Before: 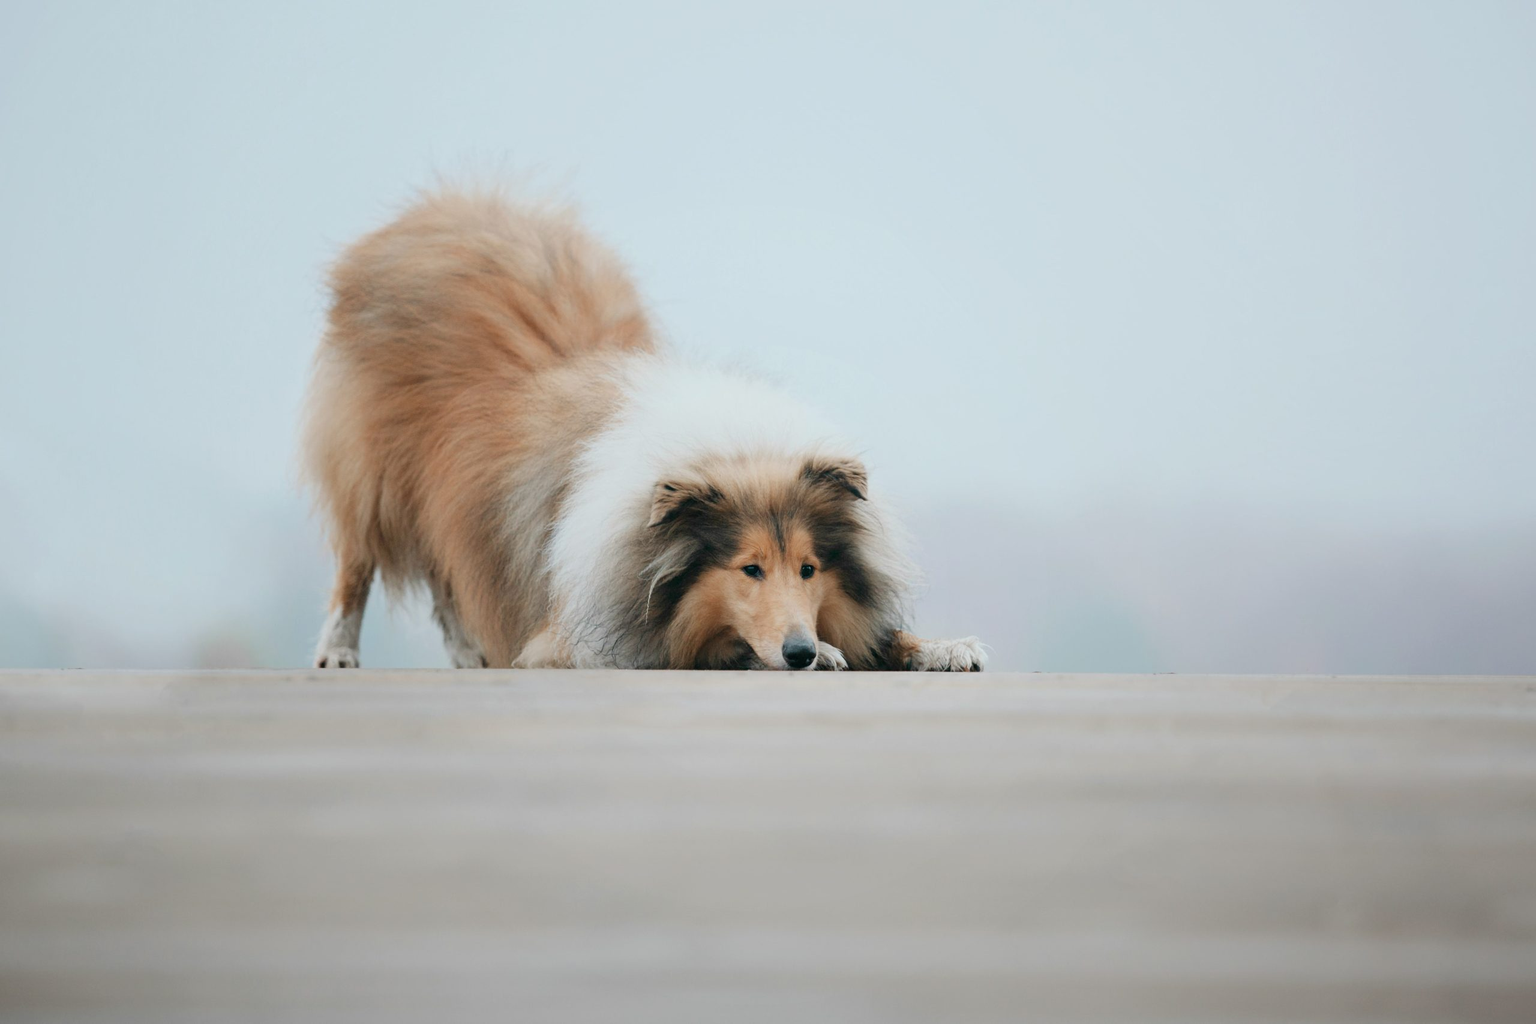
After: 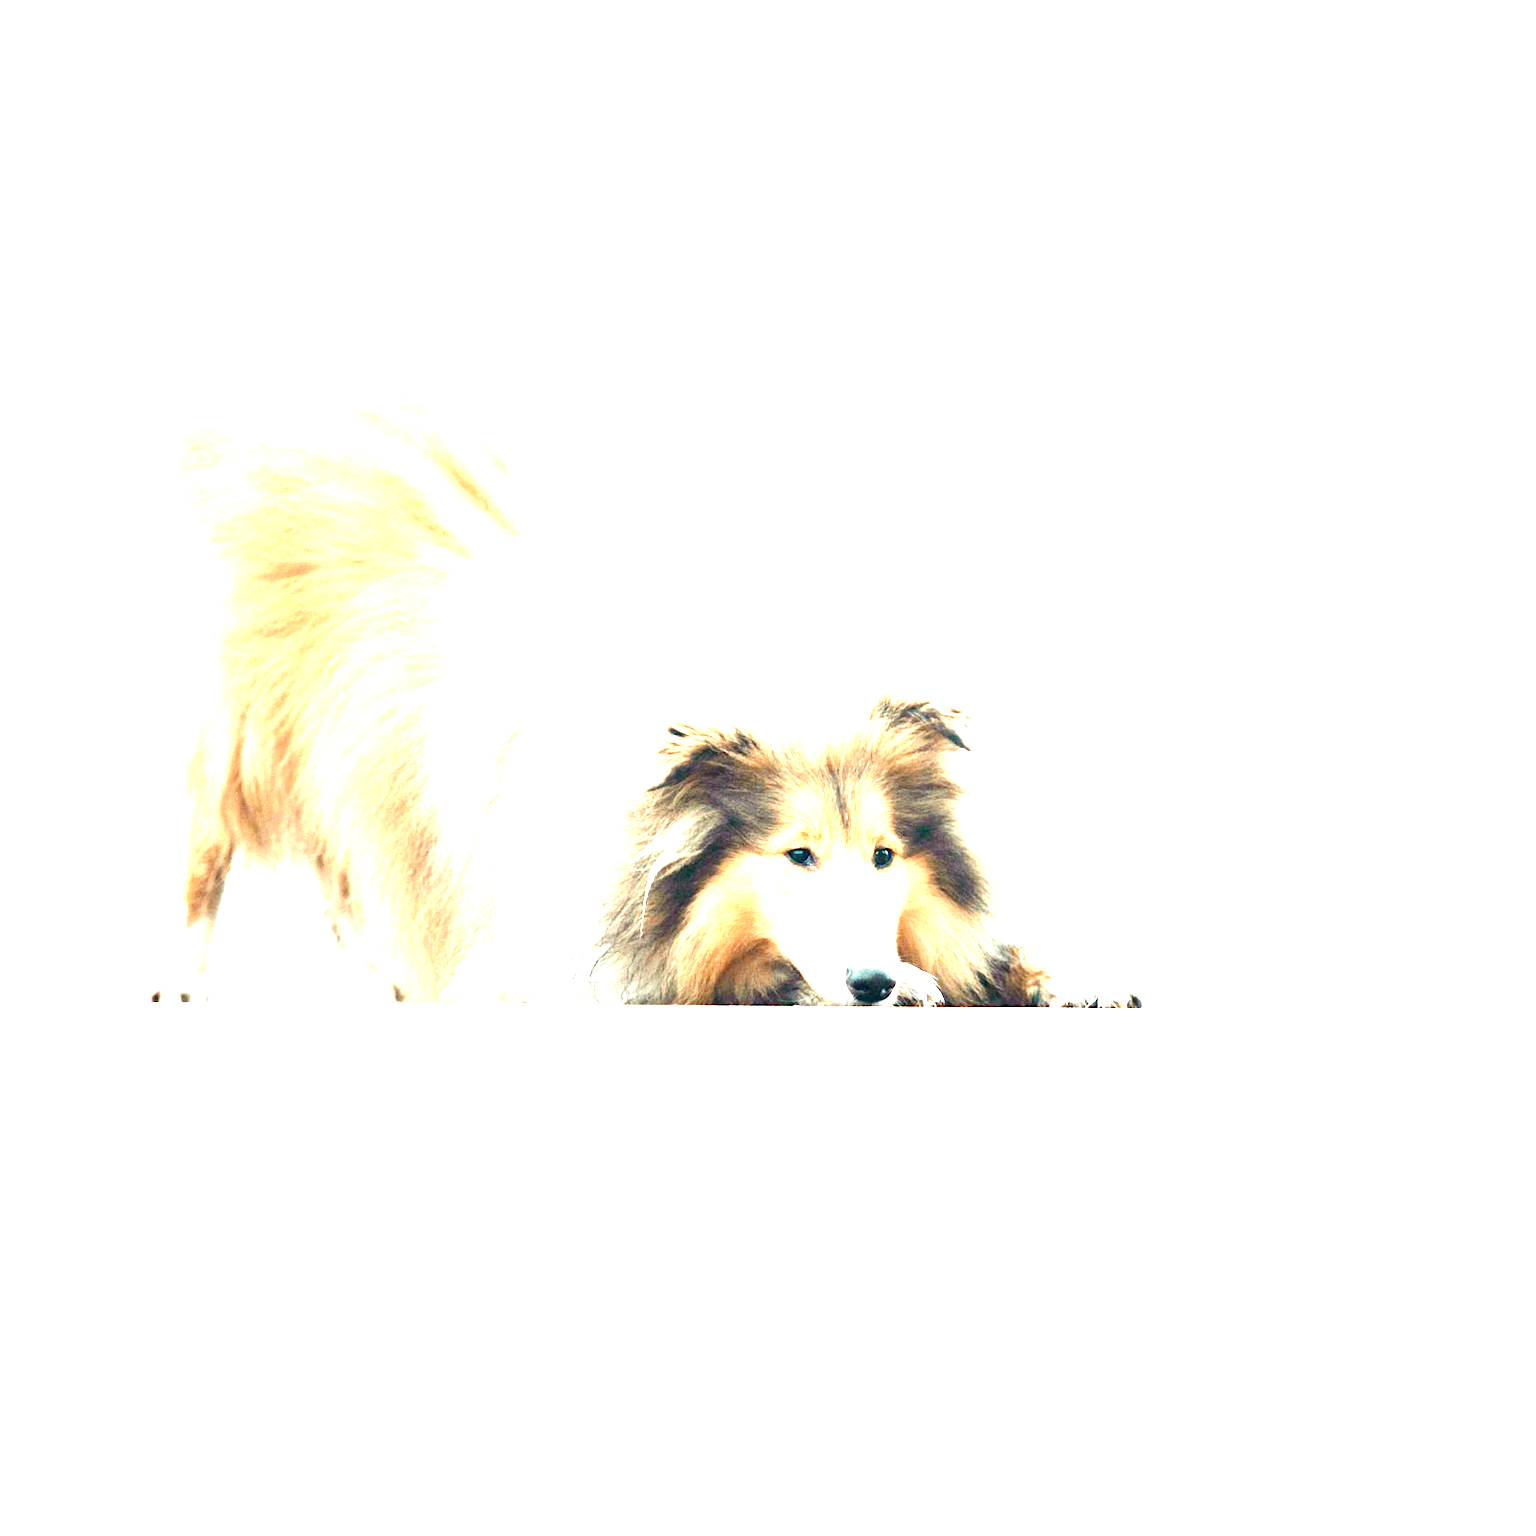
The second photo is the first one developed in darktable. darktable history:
crop and rotate: left 14.292%, right 19.041%
color balance rgb: shadows lift › luminance -21.66%, shadows lift › chroma 8.98%, shadows lift › hue 283.37°, power › chroma 1.05%, power › hue 25.59°, highlights gain › luminance 6.08%, highlights gain › chroma 2.55%, highlights gain › hue 90°, global offset › luminance -0.87%, perceptual saturation grading › global saturation 25%, perceptual saturation grading › highlights -28.39%, perceptual saturation grading › shadows 33.98%
exposure: exposure 3 EV, compensate highlight preservation false
